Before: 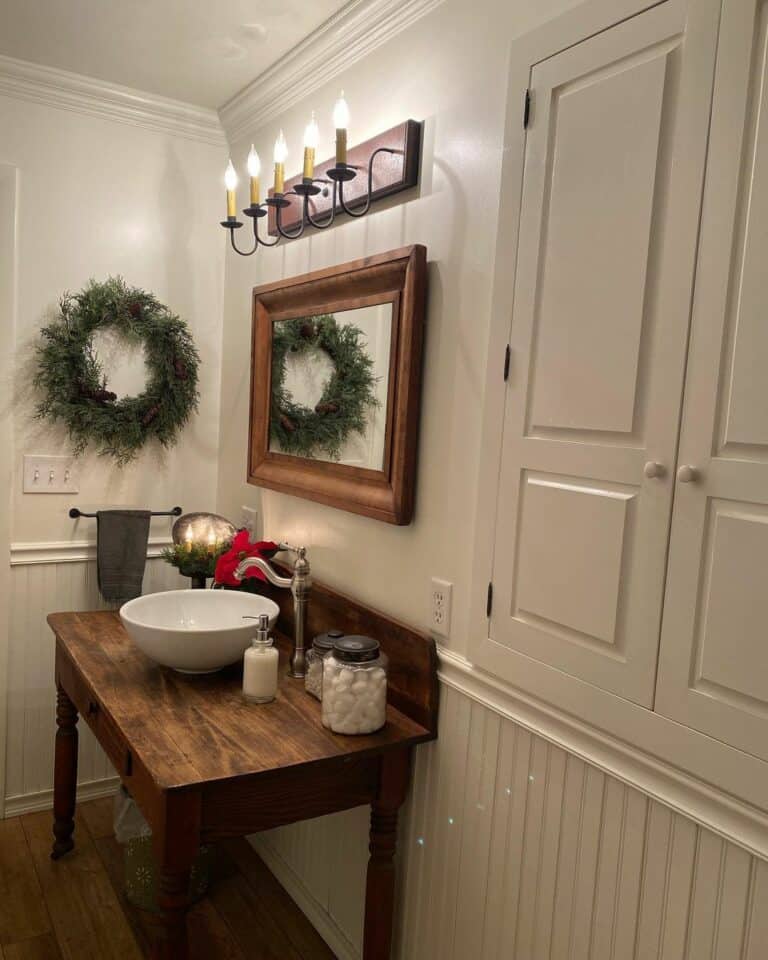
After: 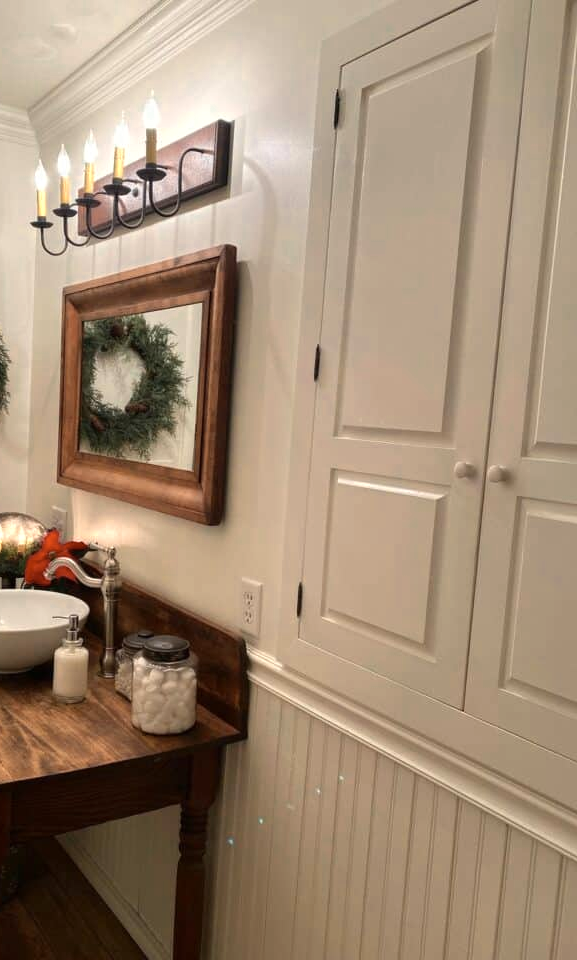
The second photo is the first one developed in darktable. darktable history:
color zones: curves: ch0 [(0.018, 0.548) (0.197, 0.654) (0.425, 0.447) (0.605, 0.658) (0.732, 0.579)]; ch1 [(0.105, 0.531) (0.224, 0.531) (0.386, 0.39) (0.618, 0.456) (0.732, 0.456) (0.956, 0.421)]; ch2 [(0.039, 0.583) (0.215, 0.465) (0.399, 0.544) (0.465, 0.548) (0.614, 0.447) (0.724, 0.43) (0.882, 0.623) (0.956, 0.632)]
crop and rotate: left 24.741%
